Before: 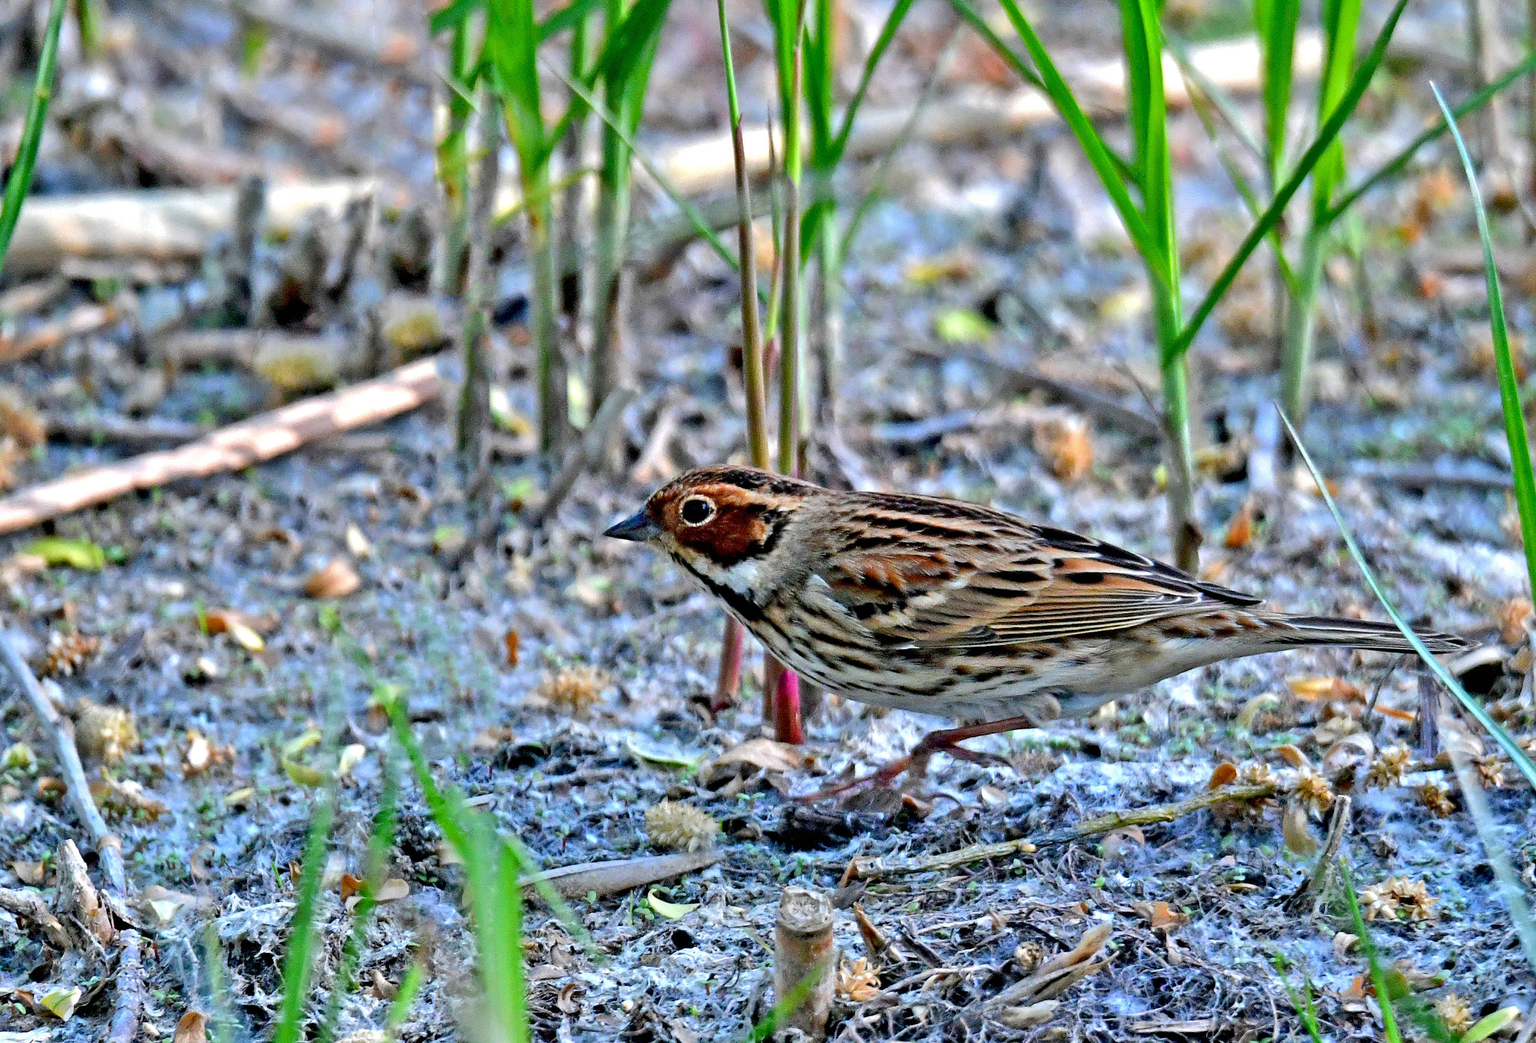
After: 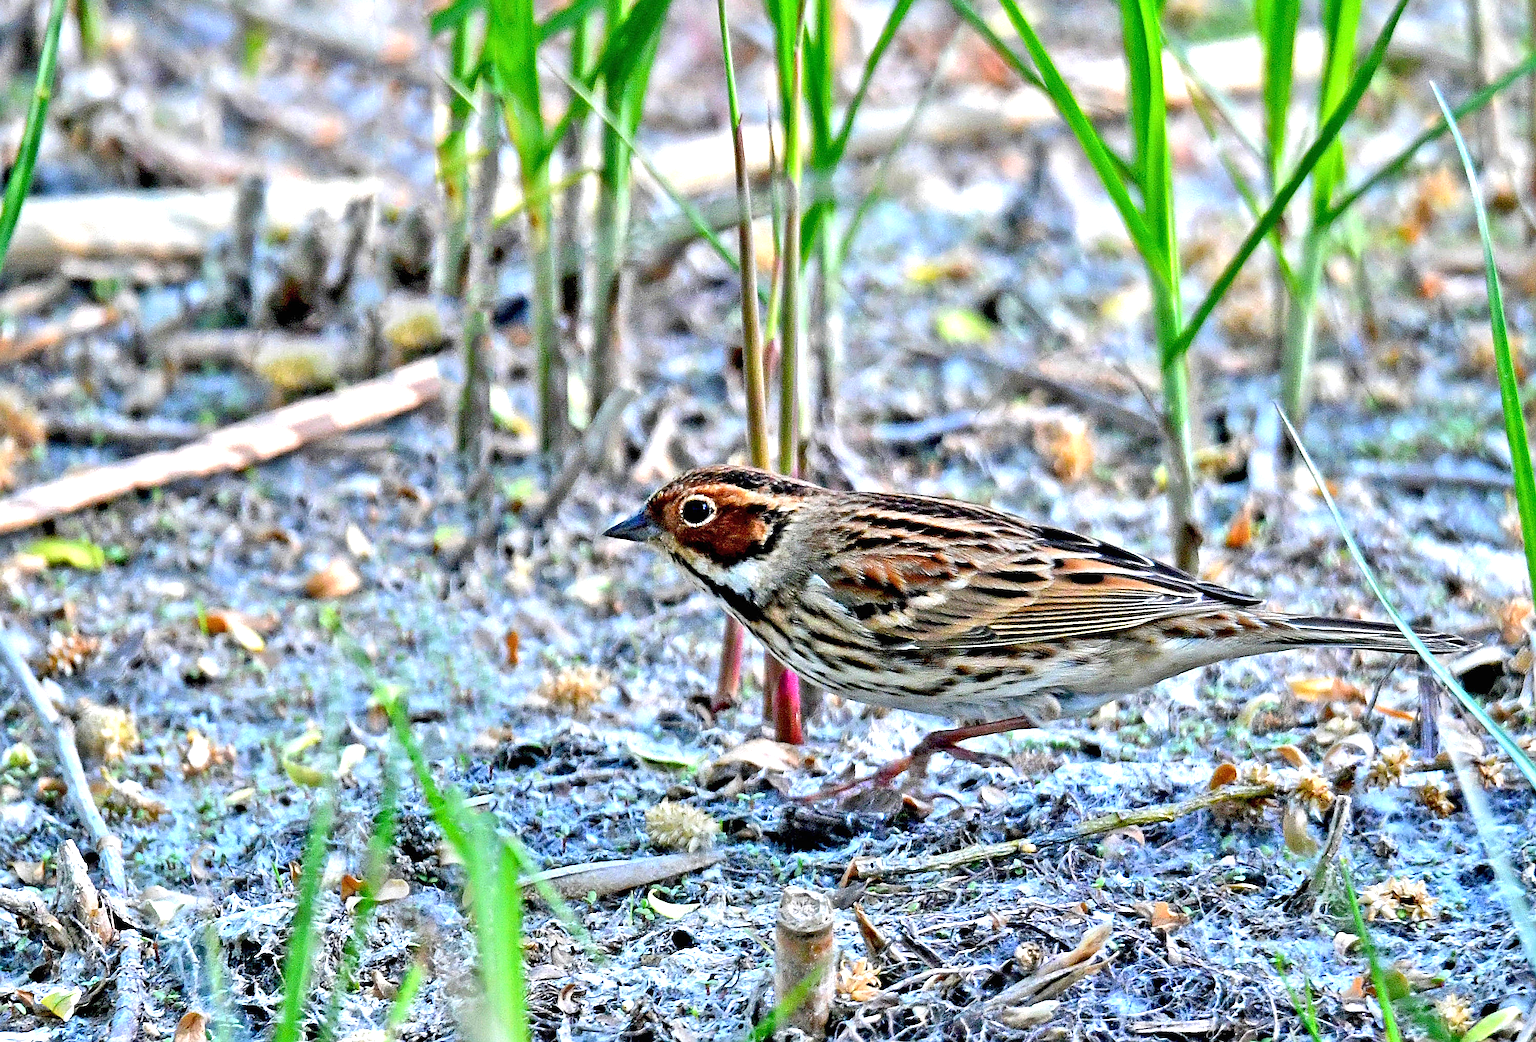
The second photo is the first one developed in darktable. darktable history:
local contrast: mode bilateral grid, contrast 9, coarseness 24, detail 115%, midtone range 0.2
sharpen: amount 0.49
exposure: black level correction 0, exposure 0.691 EV, compensate highlight preservation false
